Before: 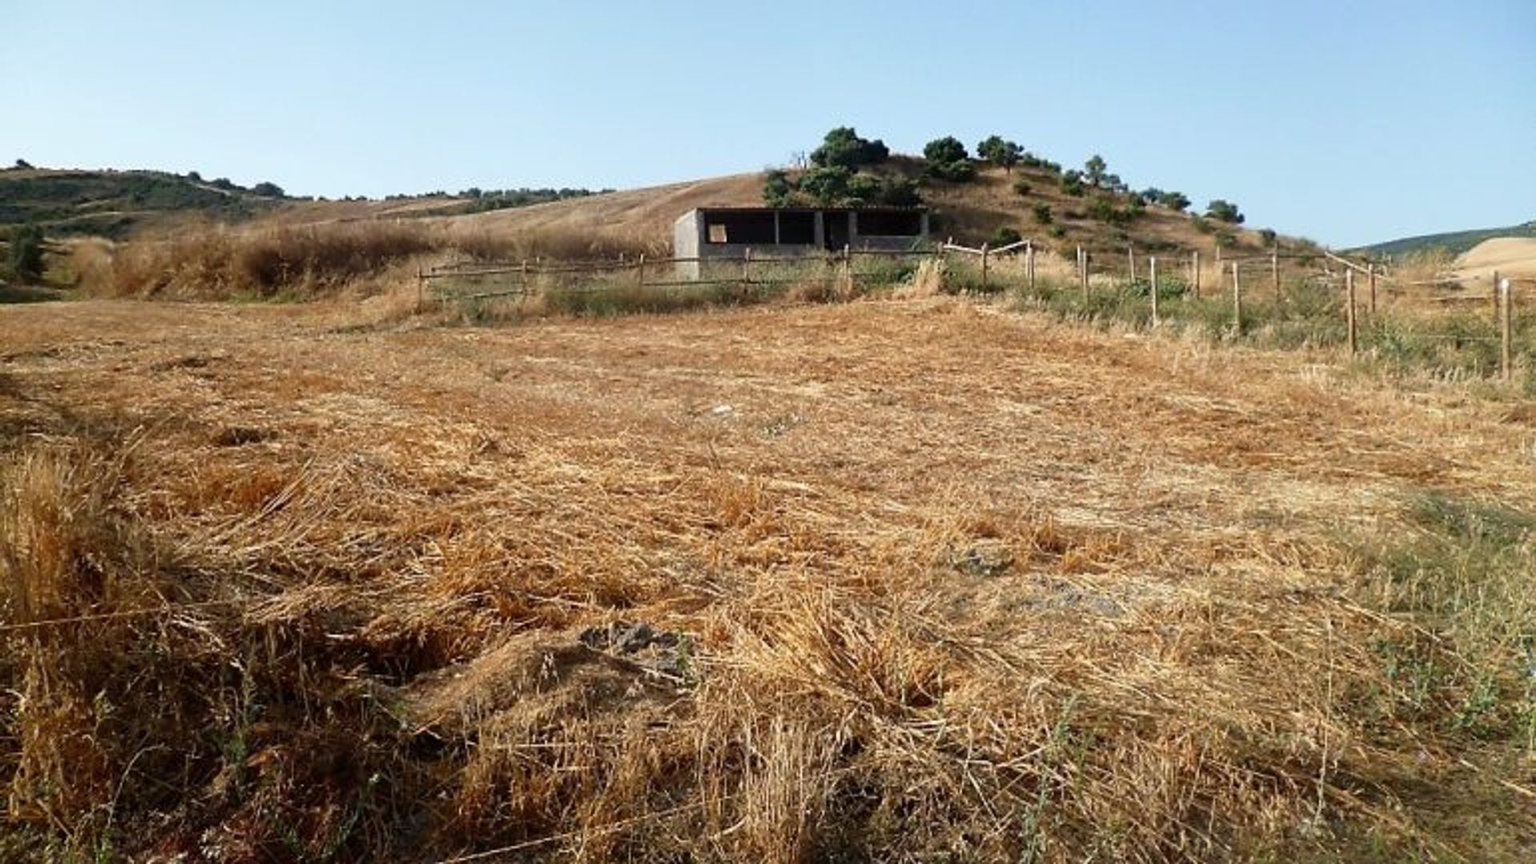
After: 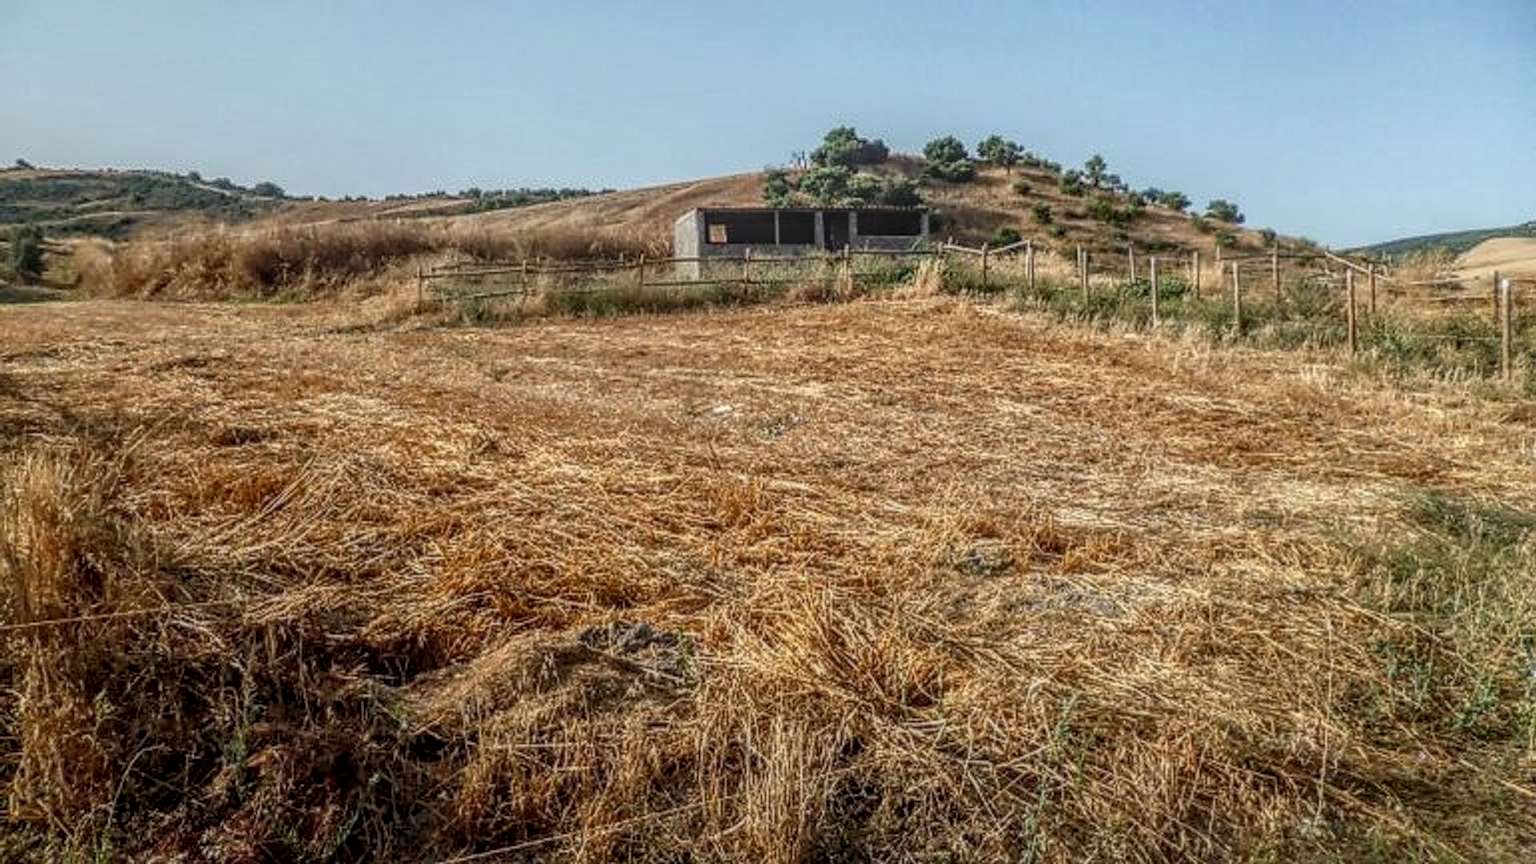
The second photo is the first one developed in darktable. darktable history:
exposure: black level correction 0.001, exposure -0.201 EV, compensate exposure bias true, compensate highlight preservation false
local contrast: highlights 2%, shadows 2%, detail 199%, midtone range 0.251
